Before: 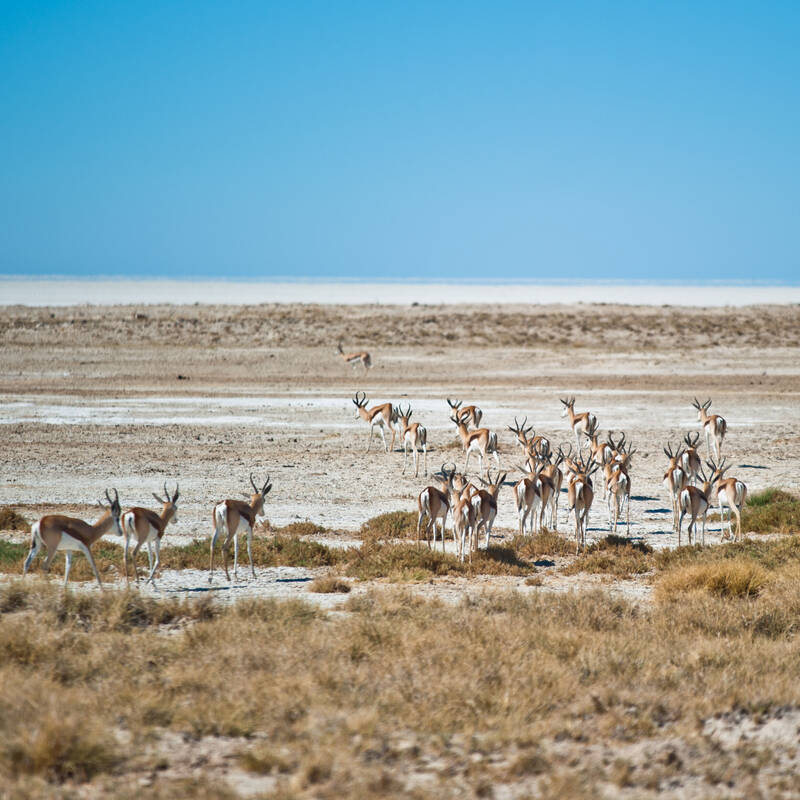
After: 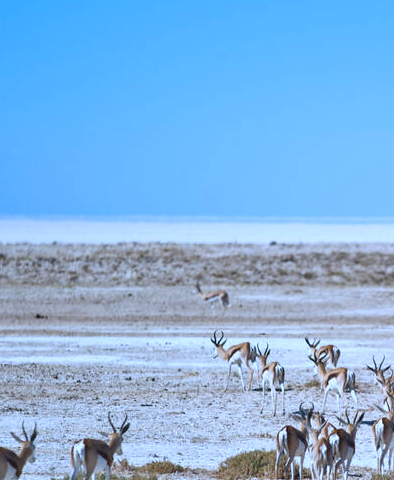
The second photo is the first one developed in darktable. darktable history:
crop: left 17.835%, top 7.675%, right 32.881%, bottom 32.213%
white balance: red 0.871, blue 1.249
